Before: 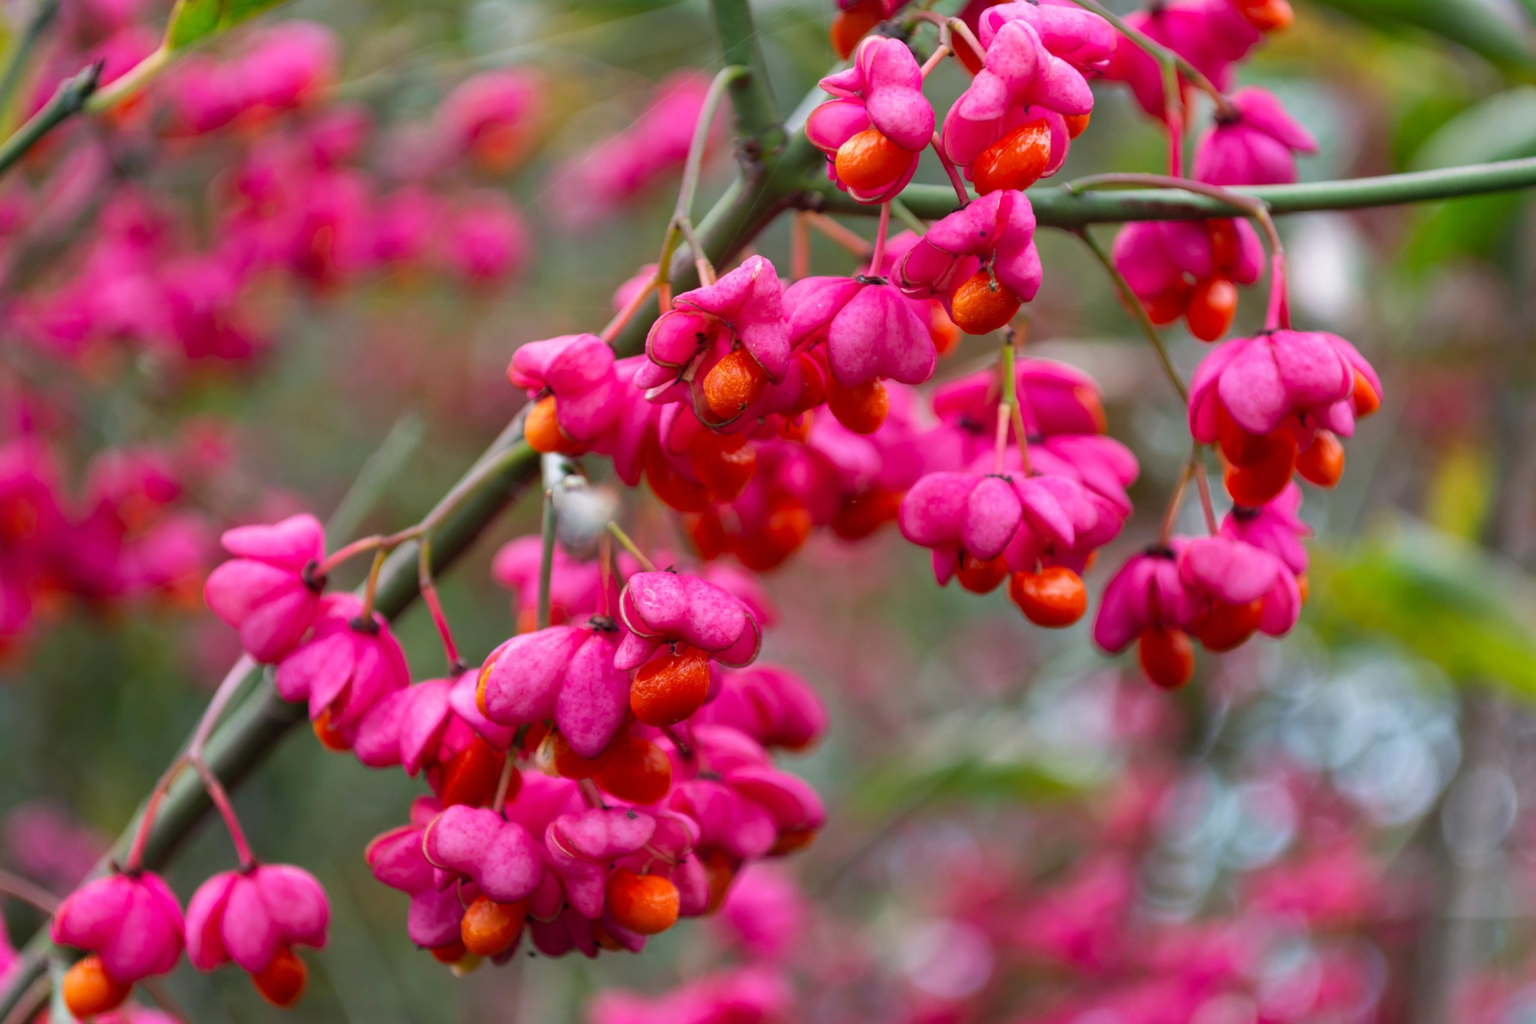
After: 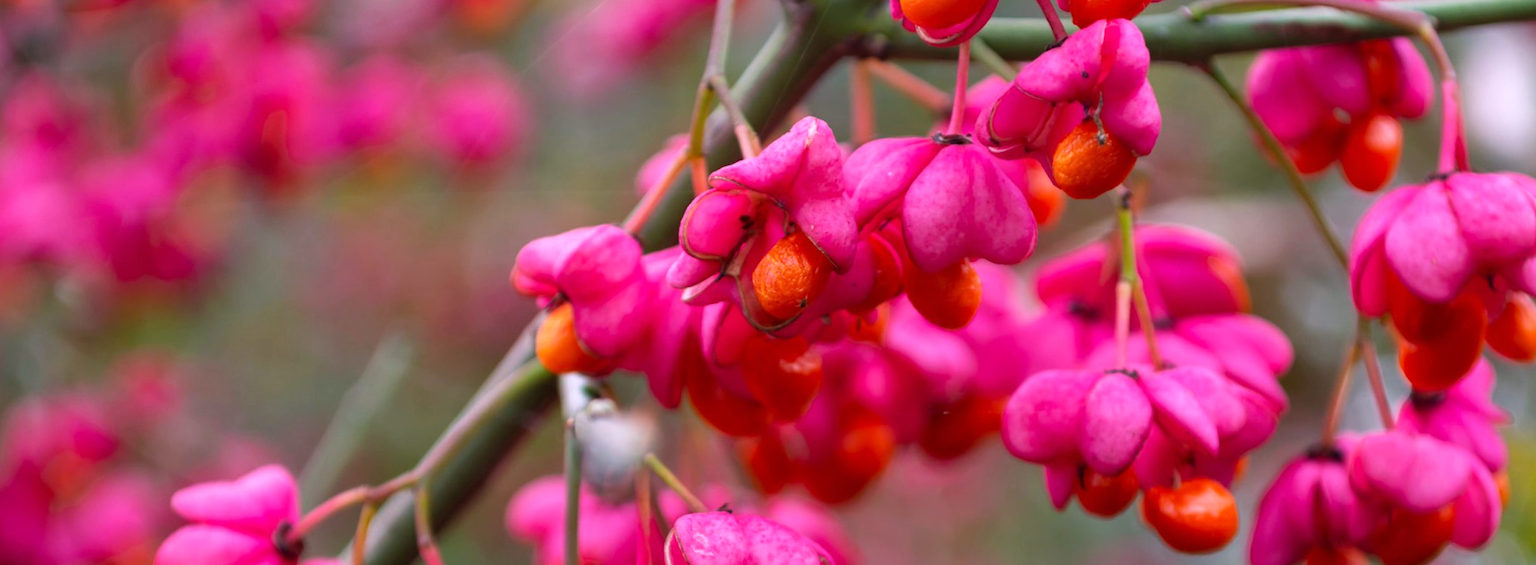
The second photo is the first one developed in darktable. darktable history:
crop: left 7.036%, top 18.398%, right 14.379%, bottom 40.043%
rotate and perspective: rotation -3.18°, automatic cropping off
white balance: red 1.05, blue 1.072
